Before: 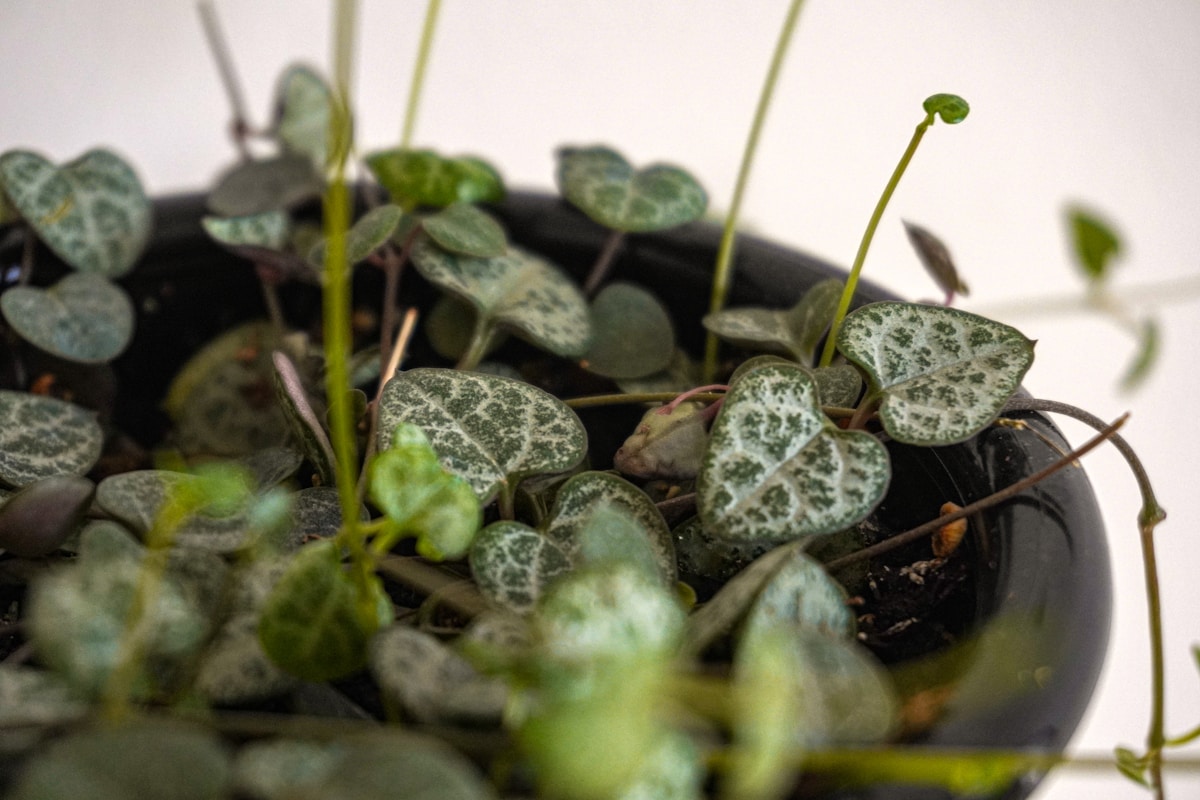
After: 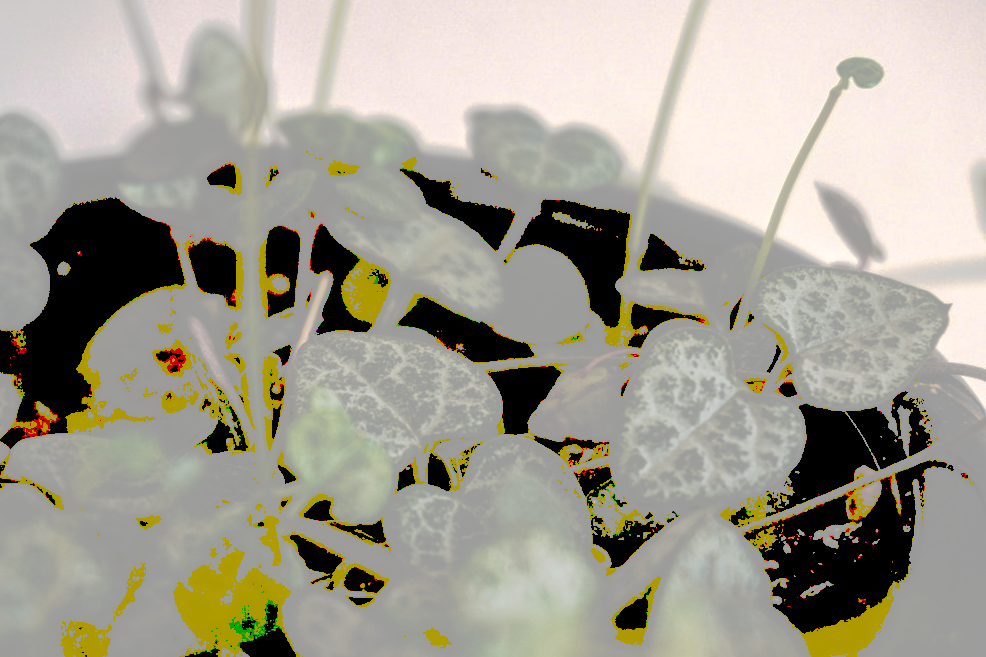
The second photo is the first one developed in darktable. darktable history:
haze removal: strength -0.1, adaptive false
tone curve: curves: ch0 [(0, 0) (0.003, 0.626) (0.011, 0.626) (0.025, 0.63) (0.044, 0.631) (0.069, 0.632) (0.1, 0.636) (0.136, 0.637) (0.177, 0.641) (0.224, 0.642) (0.277, 0.646) (0.335, 0.649) (0.399, 0.661) (0.468, 0.679) (0.543, 0.702) (0.623, 0.732) (0.709, 0.769) (0.801, 0.804) (0.898, 0.847) (1, 1)], preserve colors none
exposure: black level correction 0.011, compensate highlight preservation false
crop and rotate: left 7.196%, top 4.574%, right 10.605%, bottom 13.178%
